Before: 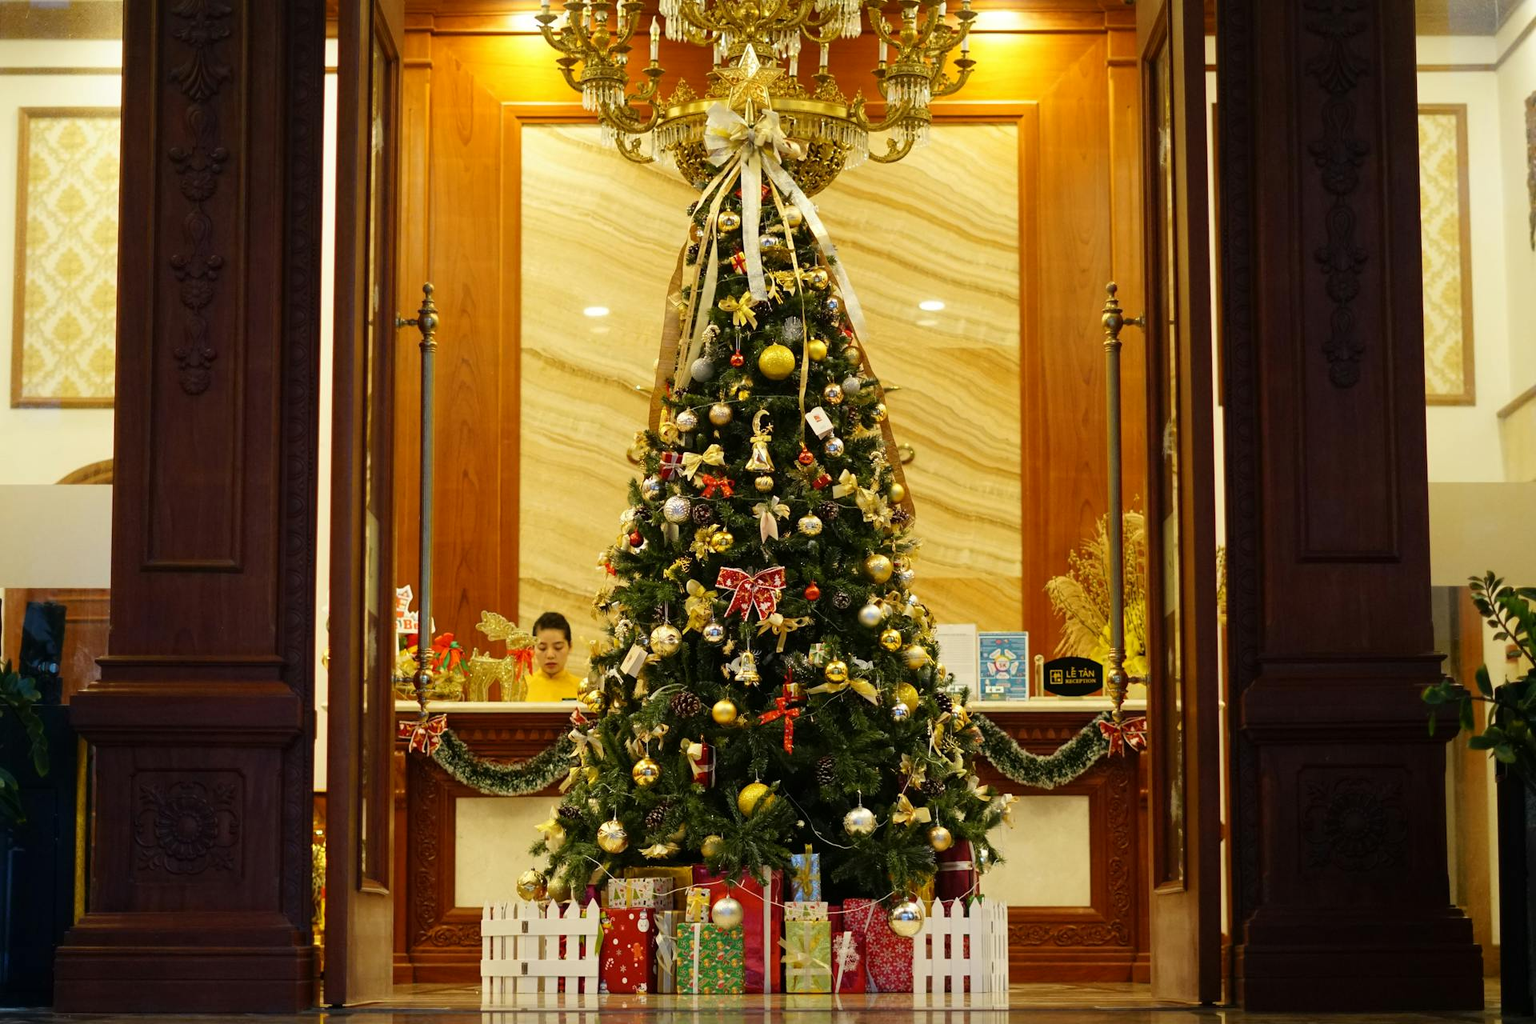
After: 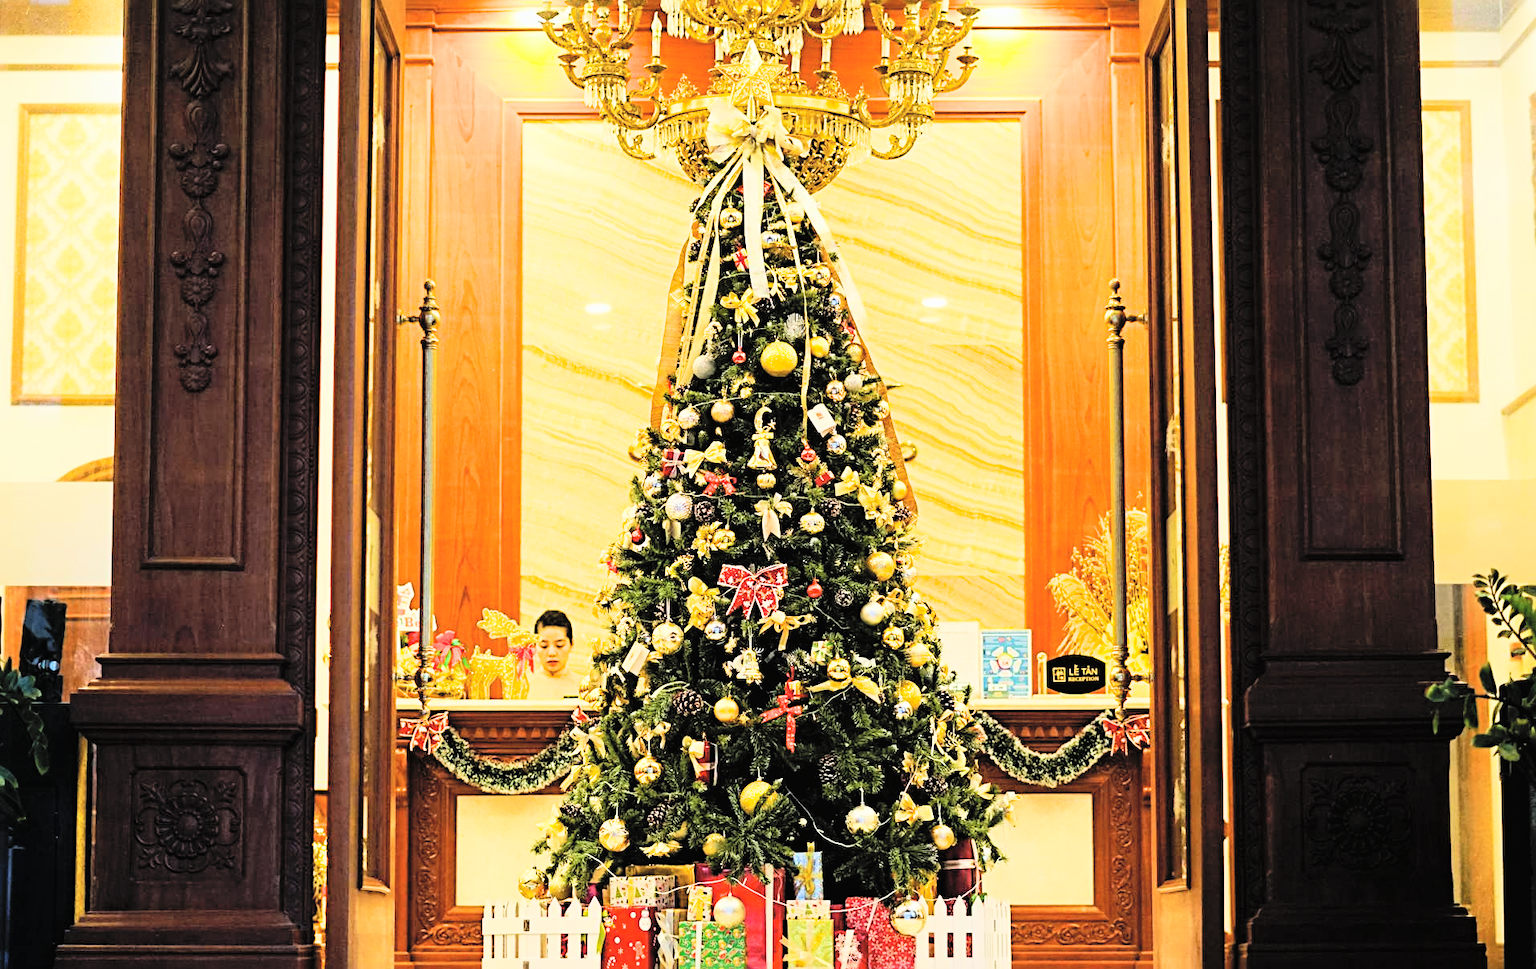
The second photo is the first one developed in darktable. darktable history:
filmic rgb: black relative exposure -7.5 EV, white relative exposure 5 EV, hardness 3.35, contrast 1.297
contrast brightness saturation: contrast 0.1, brightness 0.316, saturation 0.138
exposure: black level correction 0, exposure 1.2 EV, compensate exposure bias true, compensate highlight preservation false
contrast equalizer: y [[0.6 ×6], [0.55 ×6], [0 ×6], [0 ×6], [0 ×6]], mix 0.193
crop: top 0.452%, right 0.26%, bottom 5.093%
sharpen: radius 3.977
